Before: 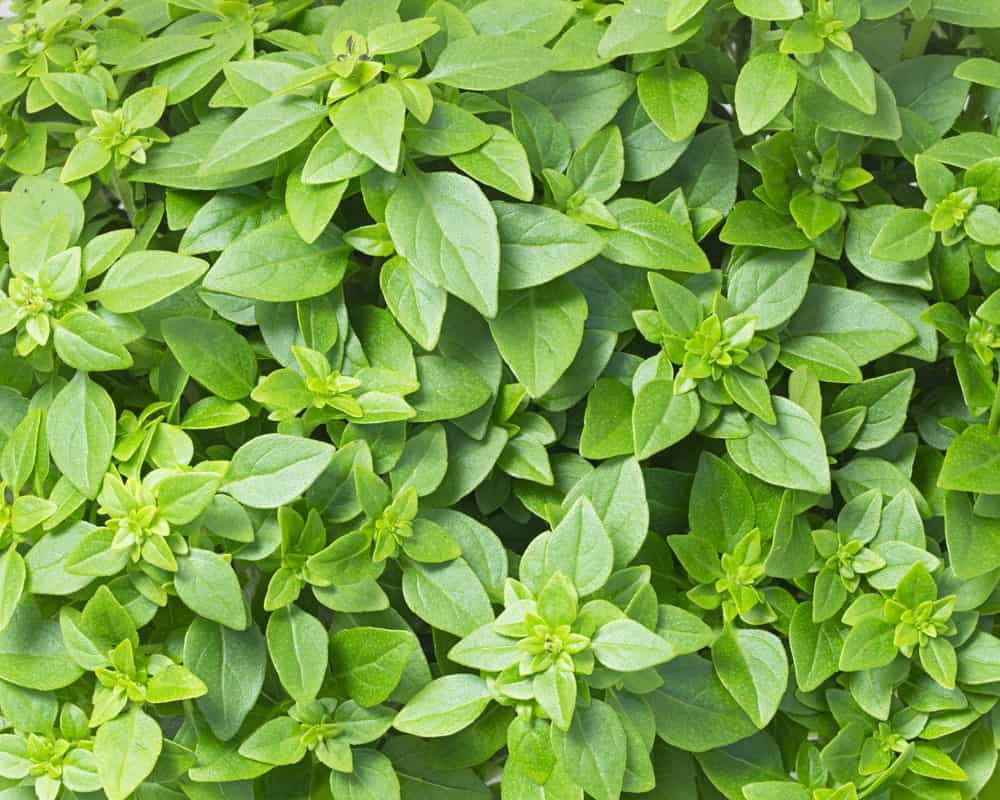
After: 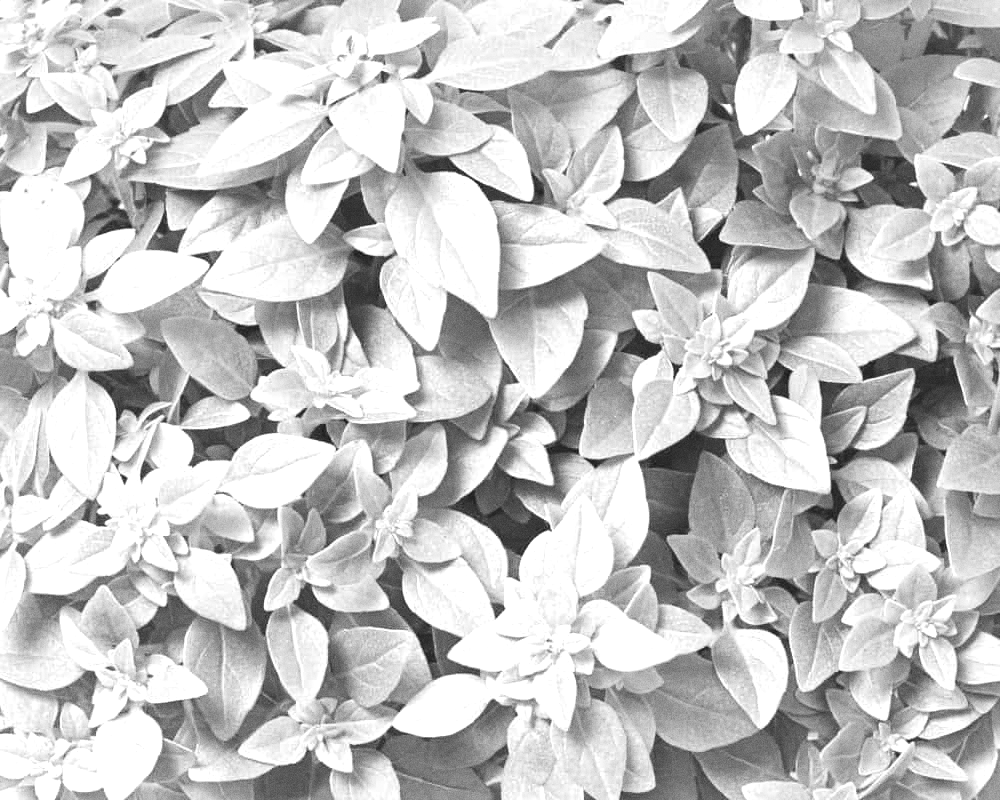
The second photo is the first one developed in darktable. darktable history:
exposure: black level correction 0, exposure 1 EV, compensate highlight preservation false
monochrome: on, module defaults
contrast brightness saturation: contrast 0.09, saturation 0.28
grain: coarseness 0.09 ISO
